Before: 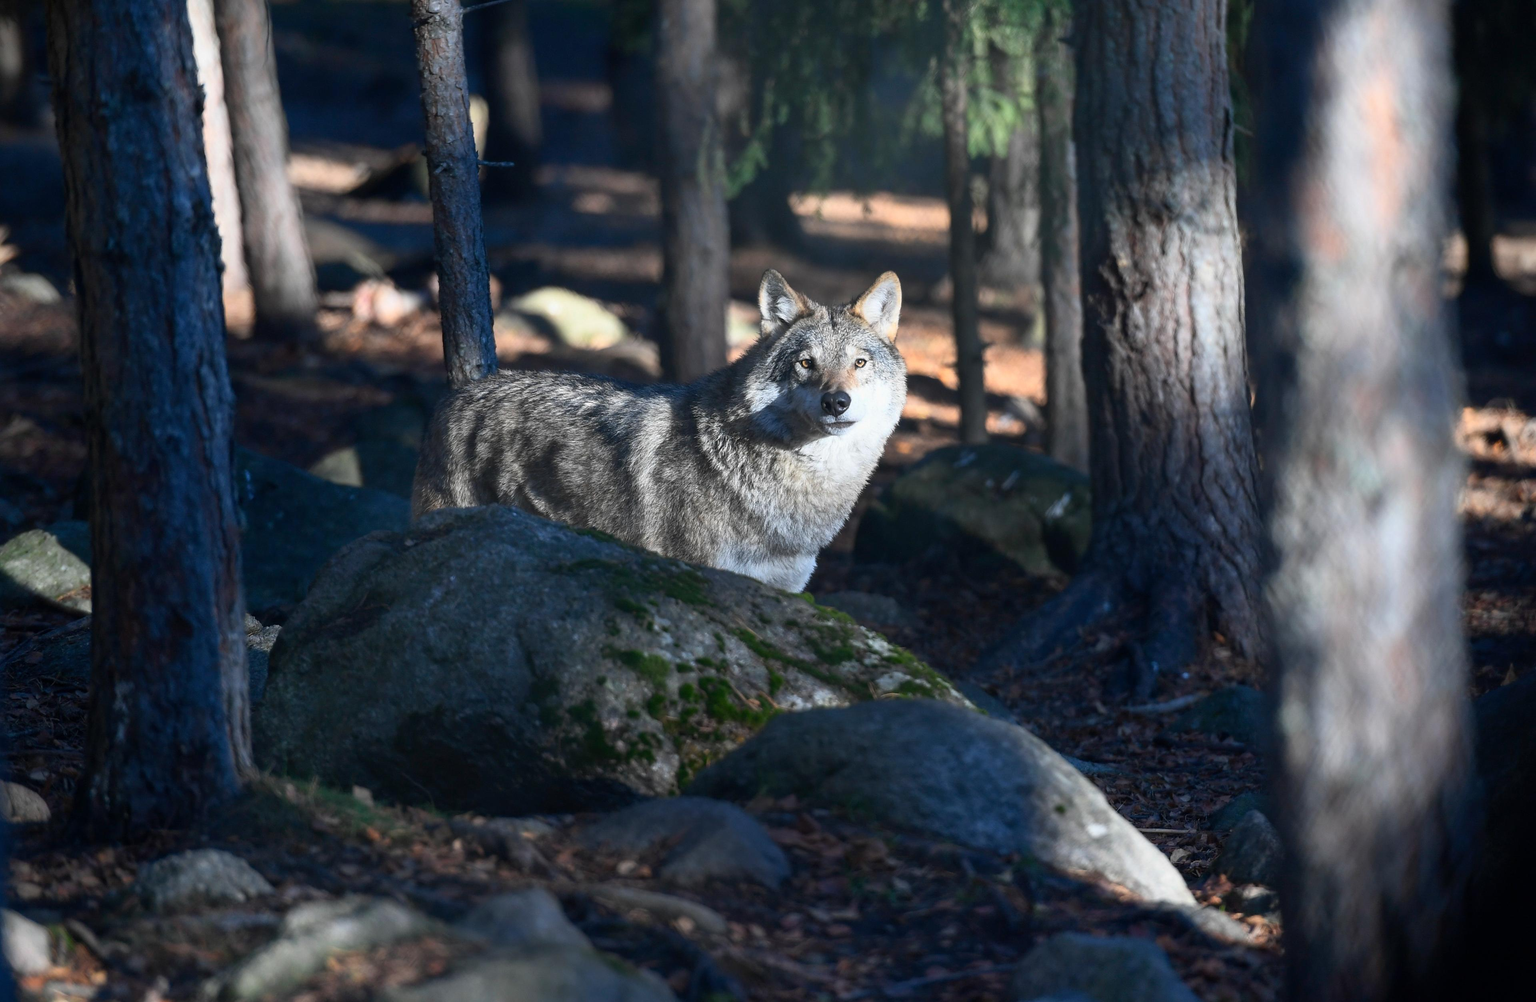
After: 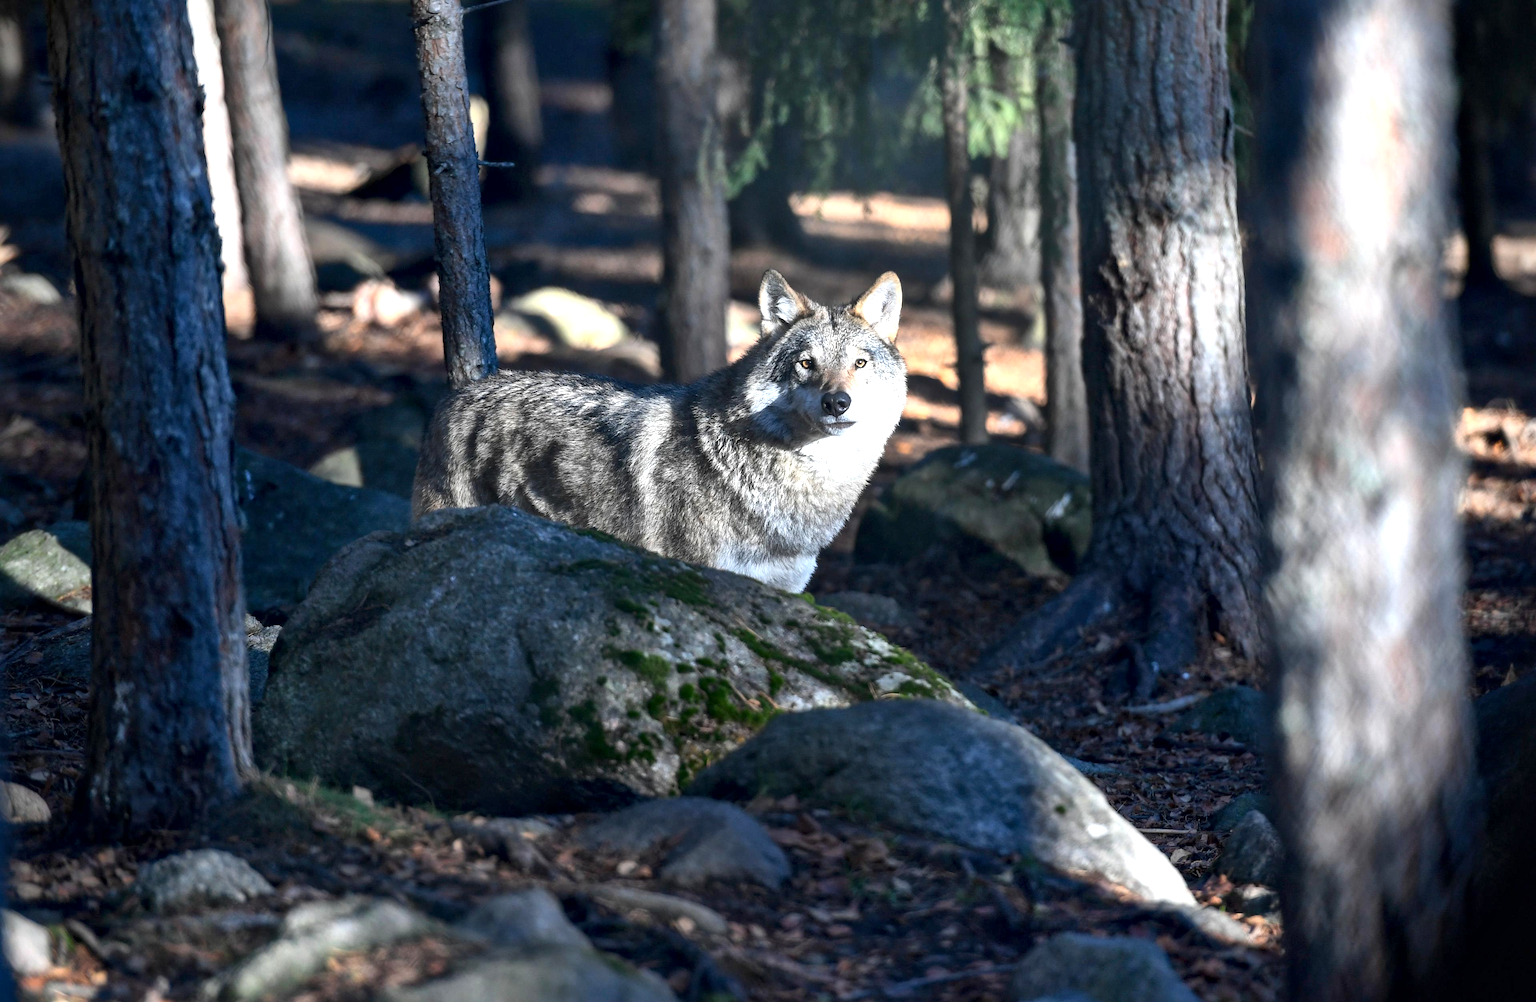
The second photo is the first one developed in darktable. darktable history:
local contrast: mode bilateral grid, contrast 25, coarseness 59, detail 151%, midtone range 0.2
exposure: exposure 0.55 EV, compensate highlight preservation false
